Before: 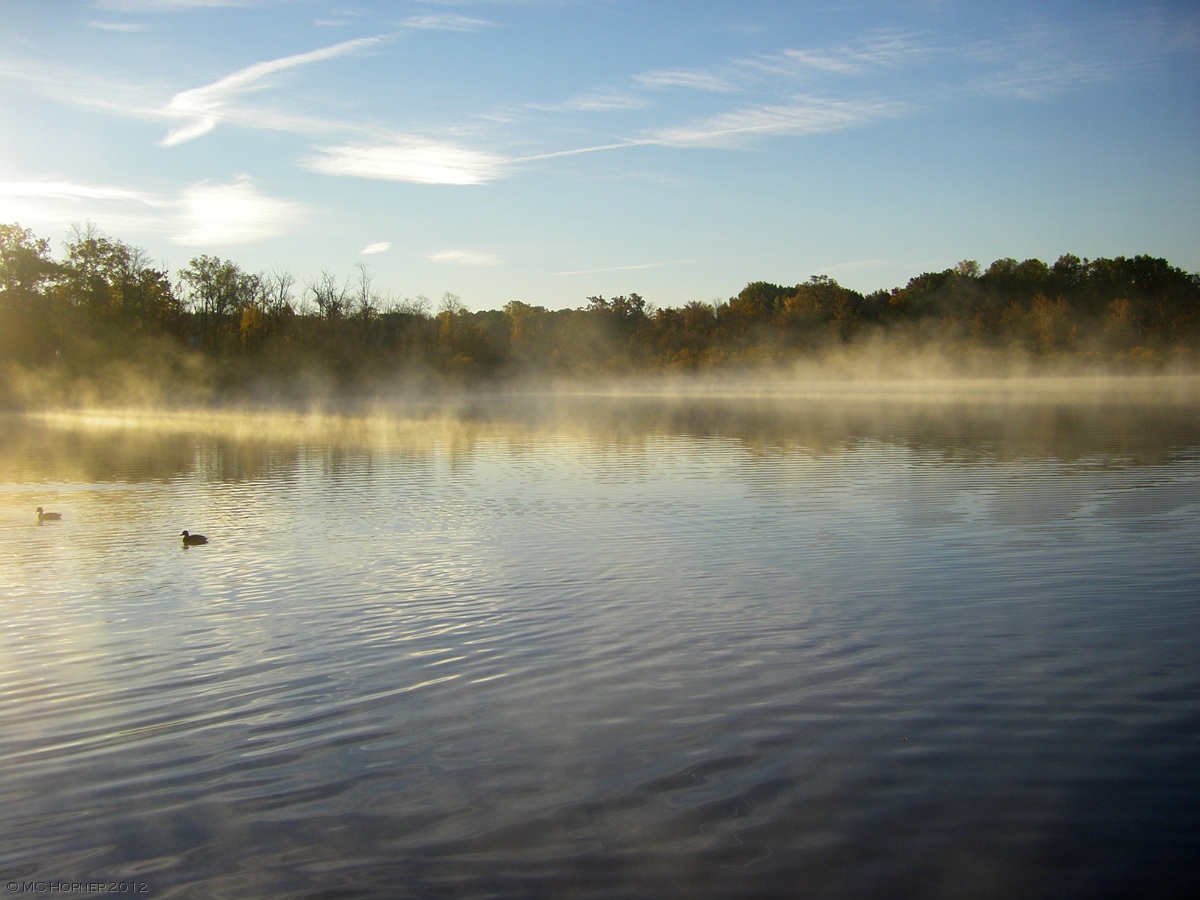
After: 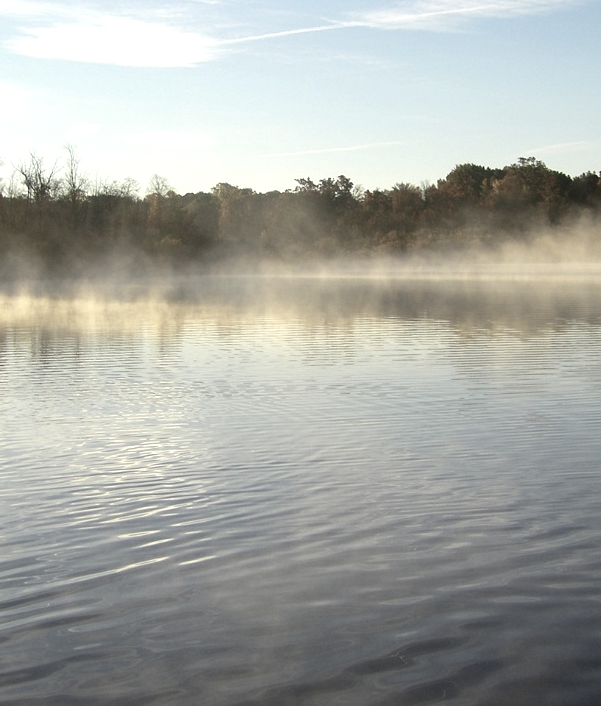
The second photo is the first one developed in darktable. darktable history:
color balance rgb: perceptual saturation grading › global saturation -28.425%, perceptual saturation grading › highlights -20.896%, perceptual saturation grading › mid-tones -23.754%, perceptual saturation grading › shadows -22.952%, global vibrance 20%
exposure: exposure 0.479 EV, compensate exposure bias true, compensate highlight preservation false
crop and rotate: angle 0.02°, left 24.396%, top 13.134%, right 25.457%, bottom 8.357%
